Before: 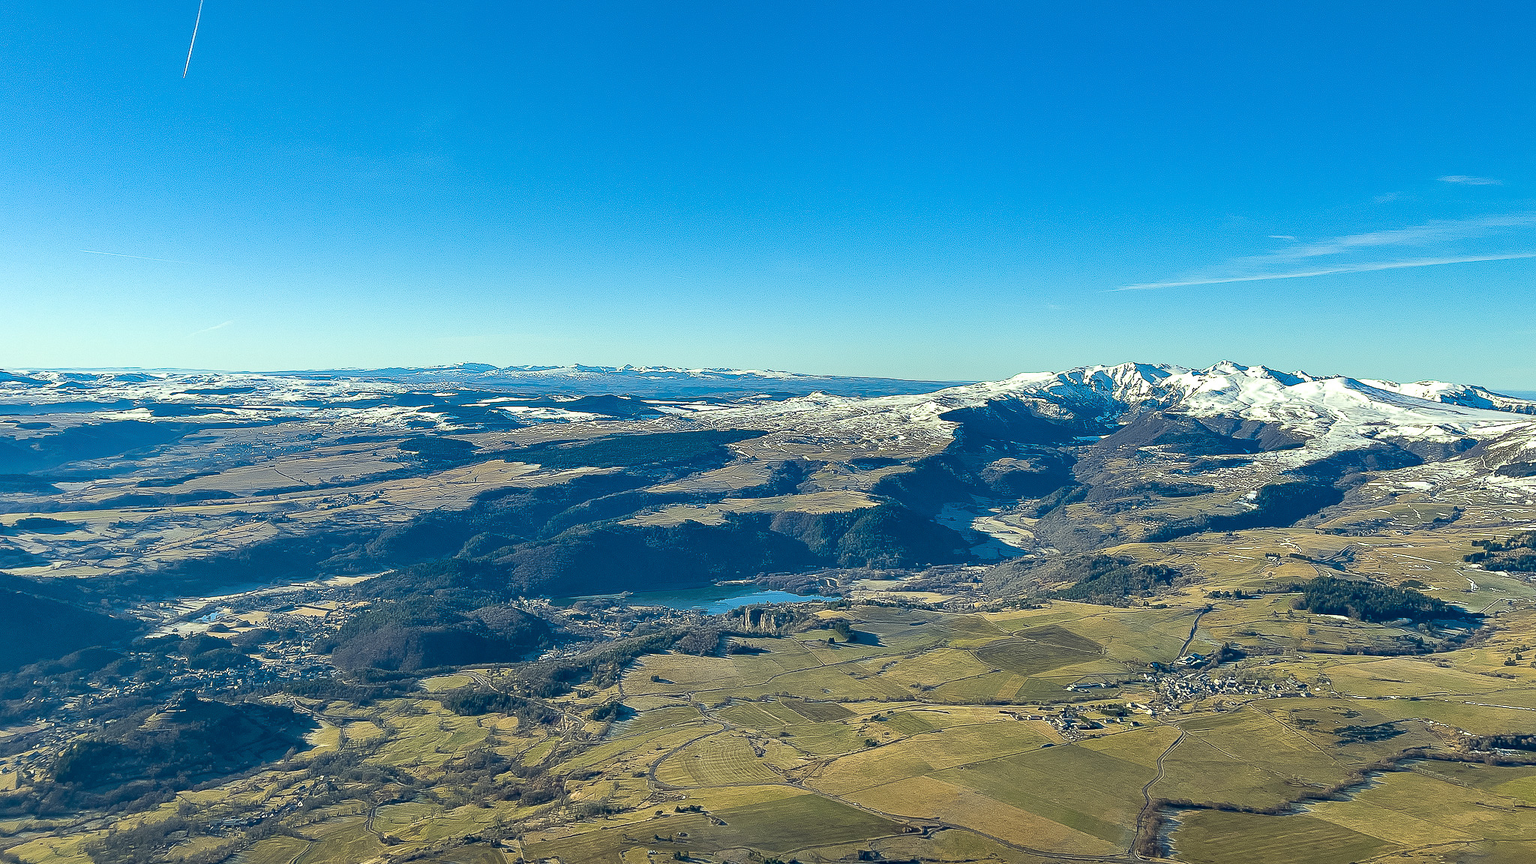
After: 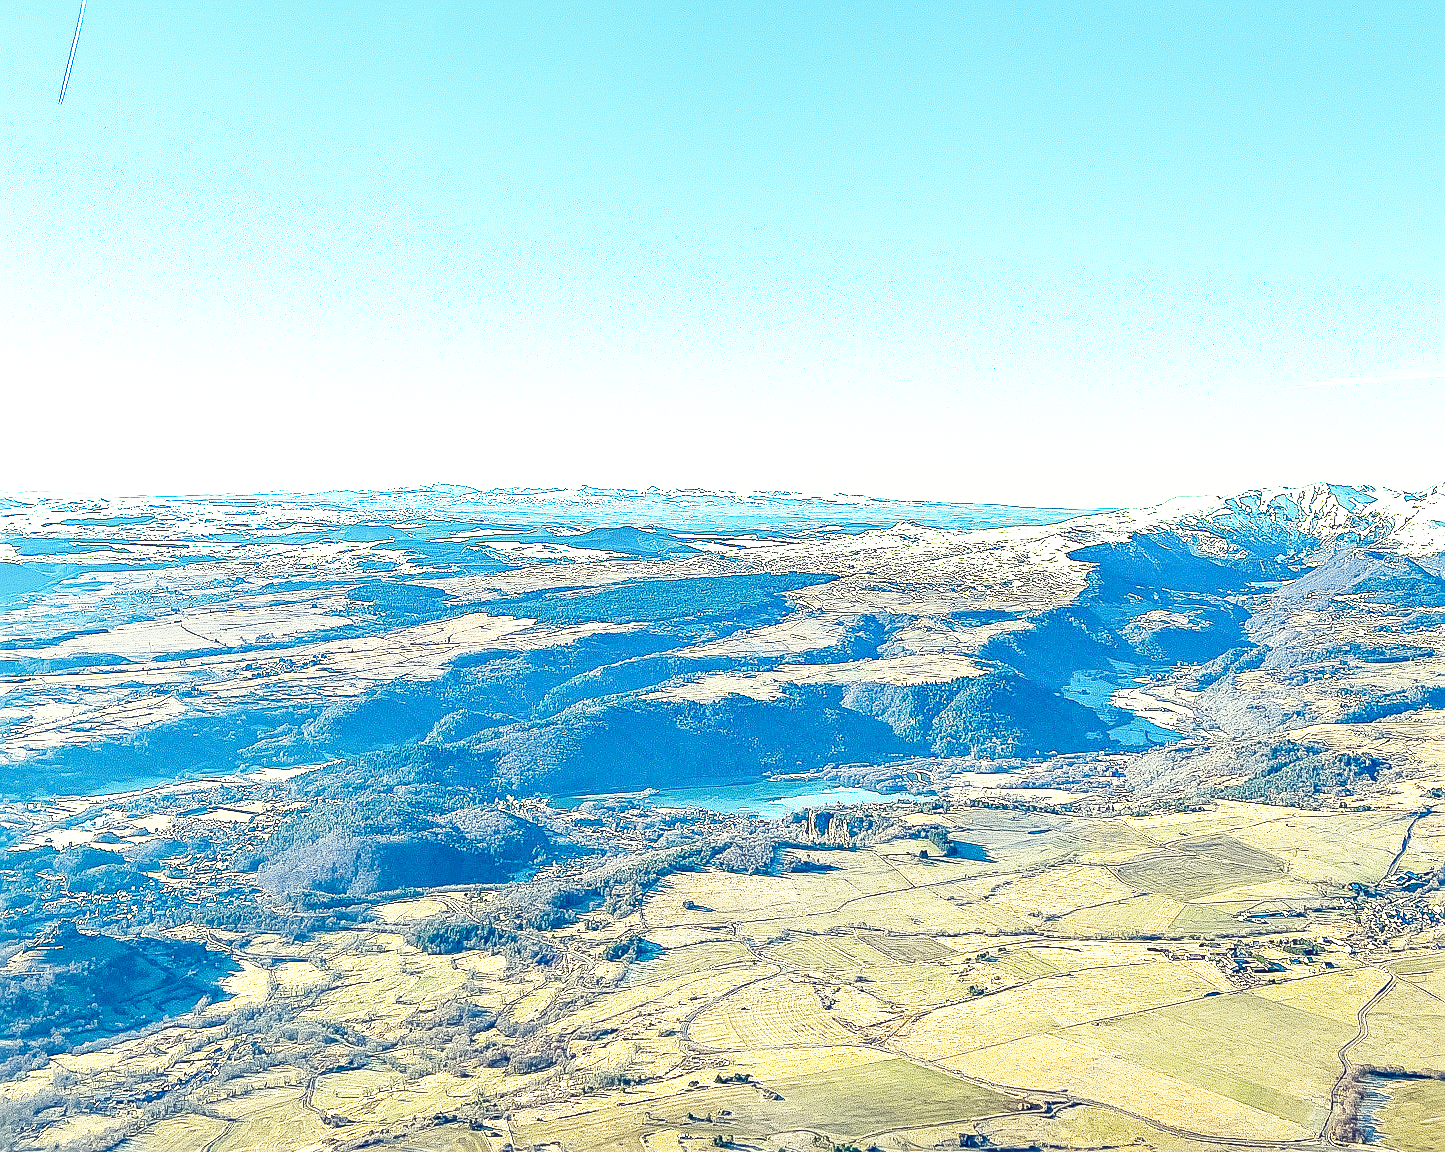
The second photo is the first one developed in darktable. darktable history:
base curve: curves: ch0 [(0, 0) (0.018, 0.026) (0.143, 0.37) (0.33, 0.731) (0.458, 0.853) (0.735, 0.965) (0.905, 0.986) (1, 1)], preserve colors none
crop and rotate: left 9.045%, right 20.358%
local contrast: on, module defaults
exposure: black level correction 0, exposure 1.096 EV, compensate highlight preservation false
color correction: highlights a* -1.01, highlights b* 4.62, shadows a* 3.54
sharpen: on, module defaults
